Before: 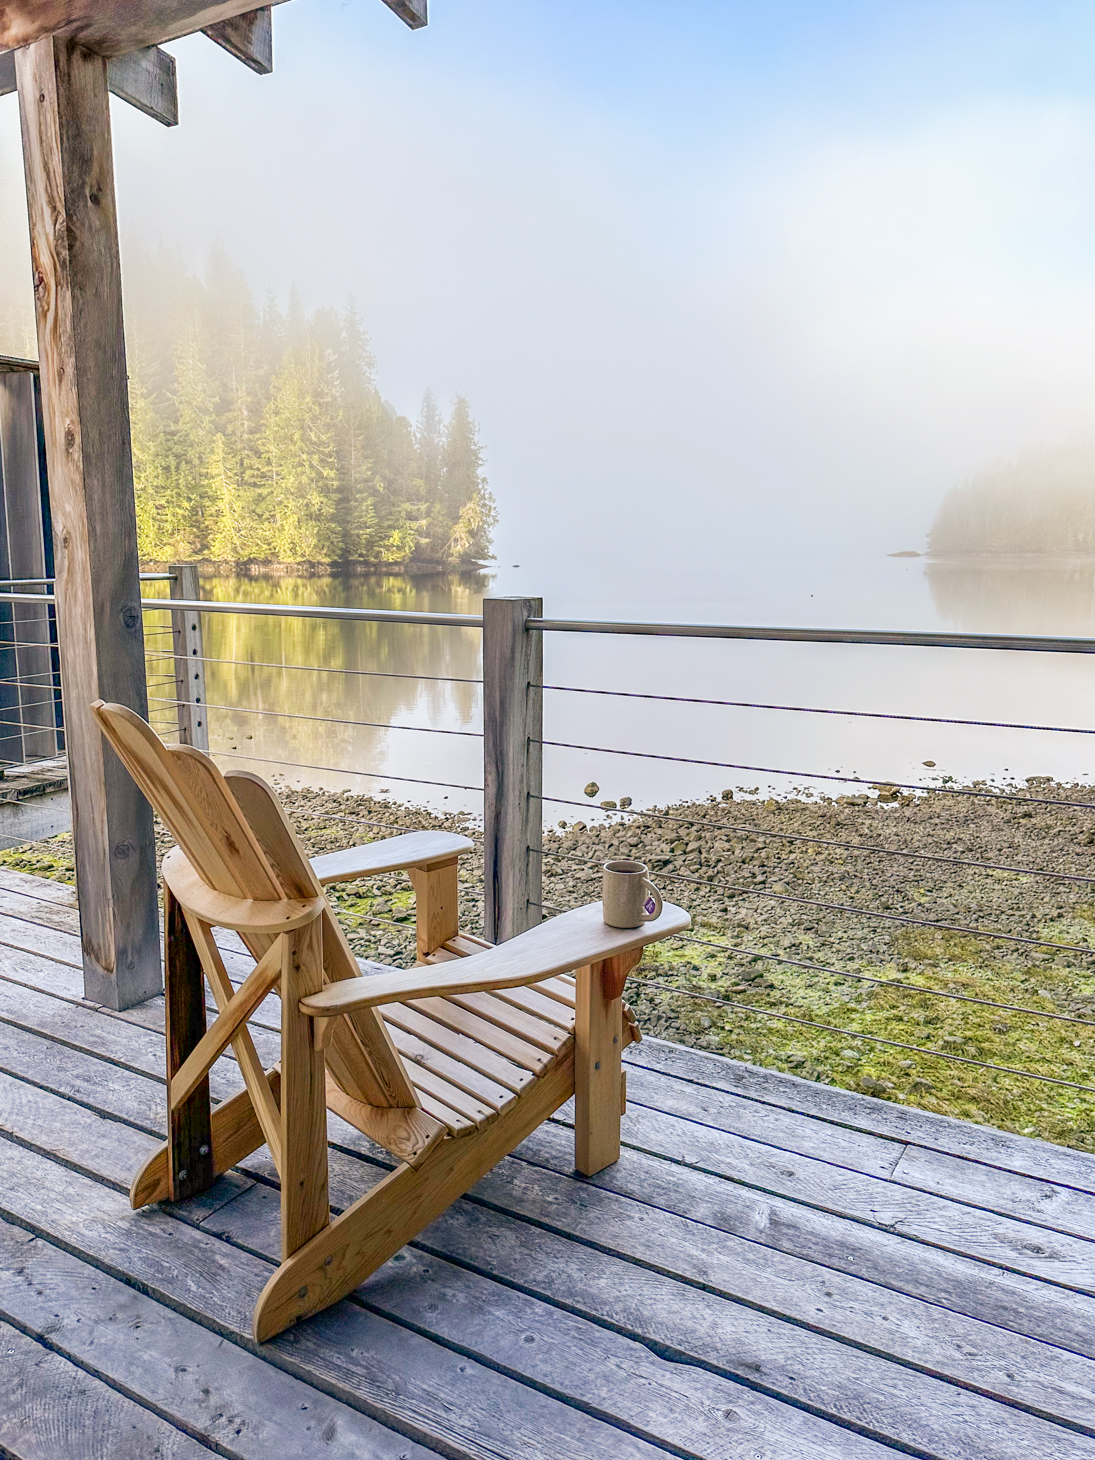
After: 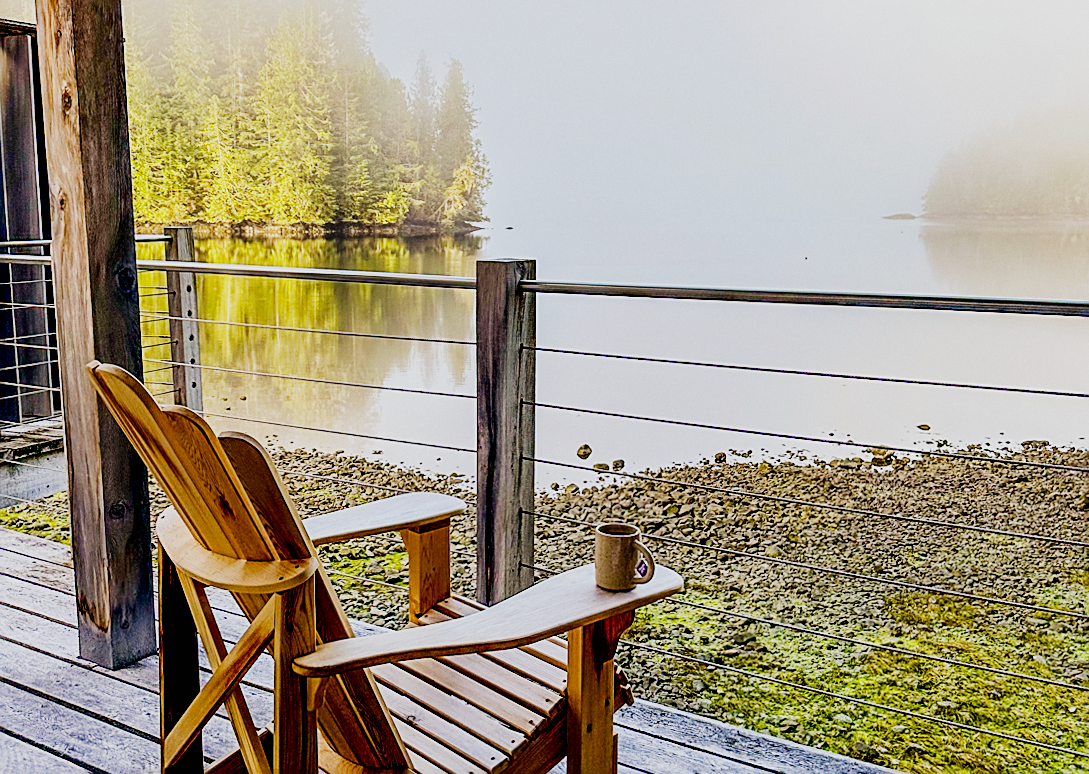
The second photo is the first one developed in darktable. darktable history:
color balance rgb: global vibrance 42.74%
sigmoid: contrast 1.8, skew -0.2, preserve hue 0%, red attenuation 0.1, red rotation 0.035, green attenuation 0.1, green rotation -0.017, blue attenuation 0.15, blue rotation -0.052, base primaries Rec2020
sharpen: amount 0.575
exposure: black level correction 0.056, exposure -0.039 EV, compensate highlight preservation false
rotate and perspective: rotation 0.192°, lens shift (horizontal) -0.015, crop left 0.005, crop right 0.996, crop top 0.006, crop bottom 0.99
crop and rotate: top 23.043%, bottom 23.437%
grain: coarseness 14.57 ISO, strength 8.8%
